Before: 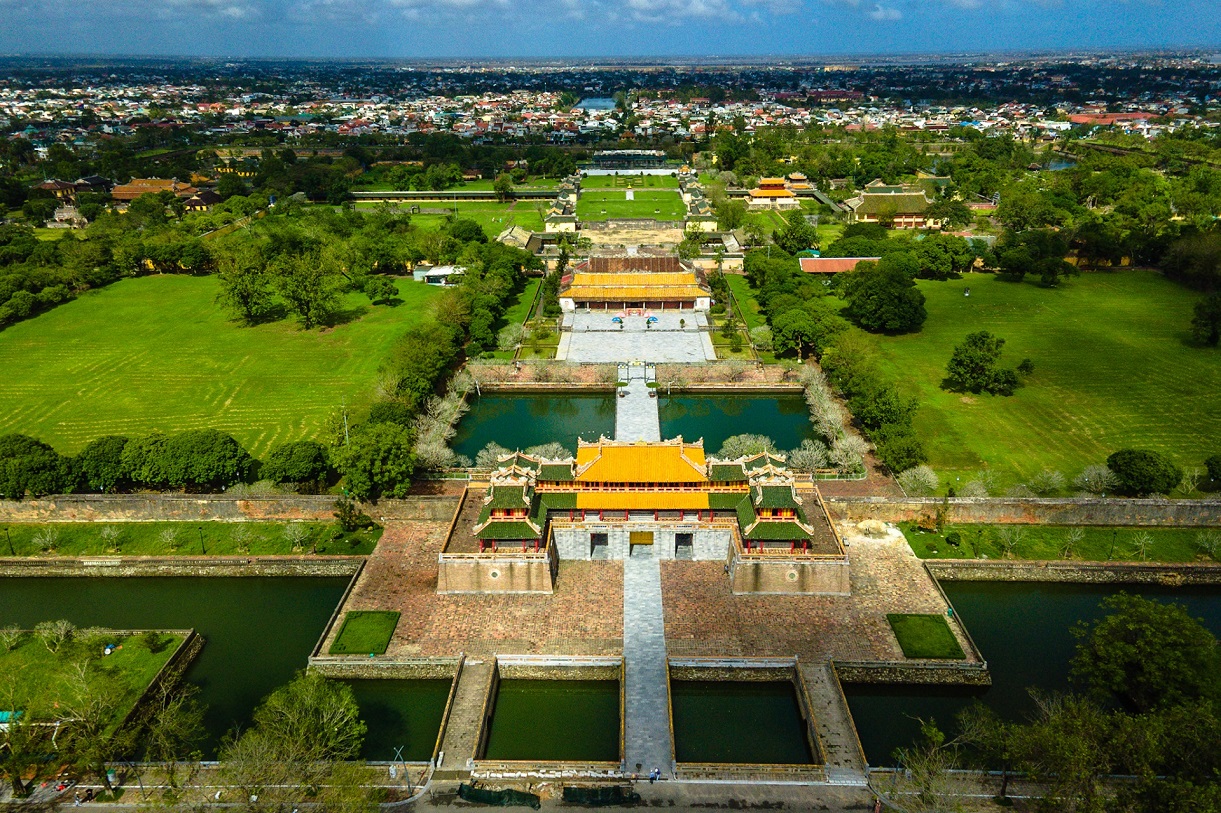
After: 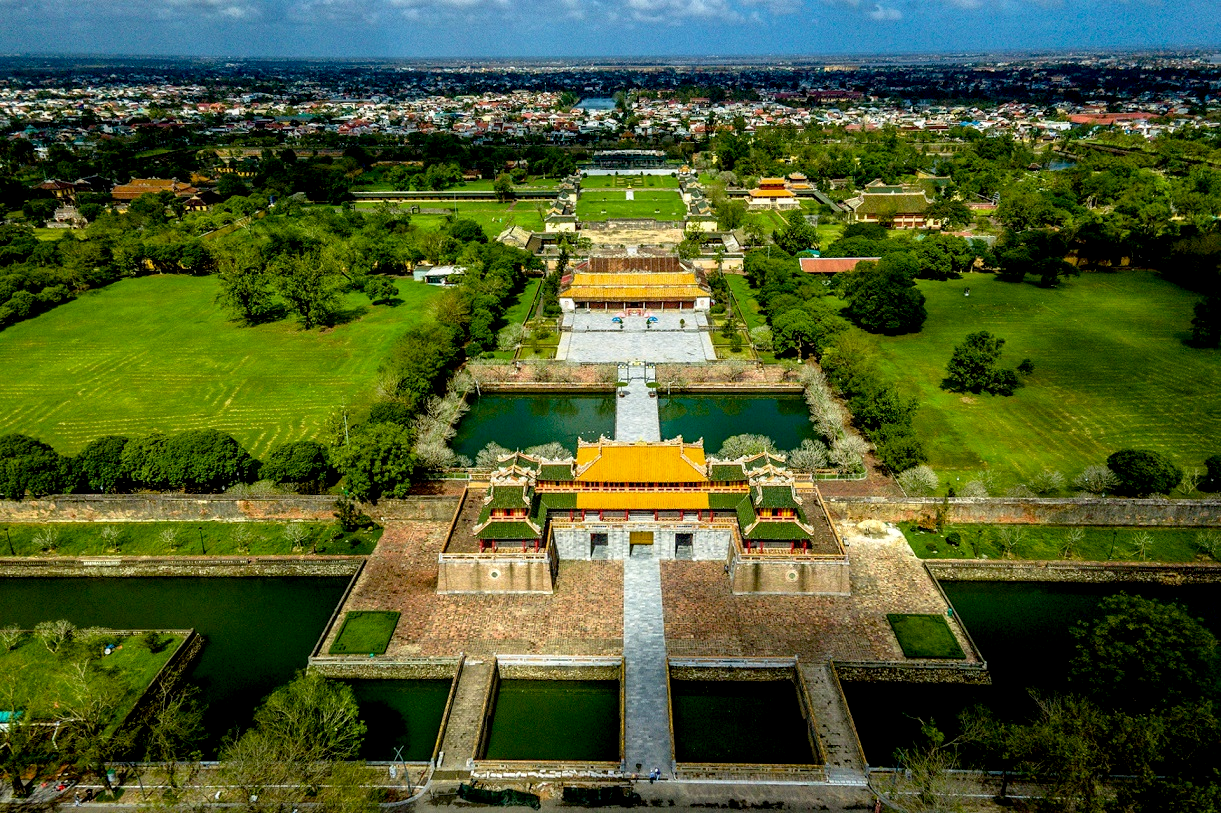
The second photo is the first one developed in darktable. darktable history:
local contrast: on, module defaults
exposure: black level correction 0.012, compensate highlight preservation false
